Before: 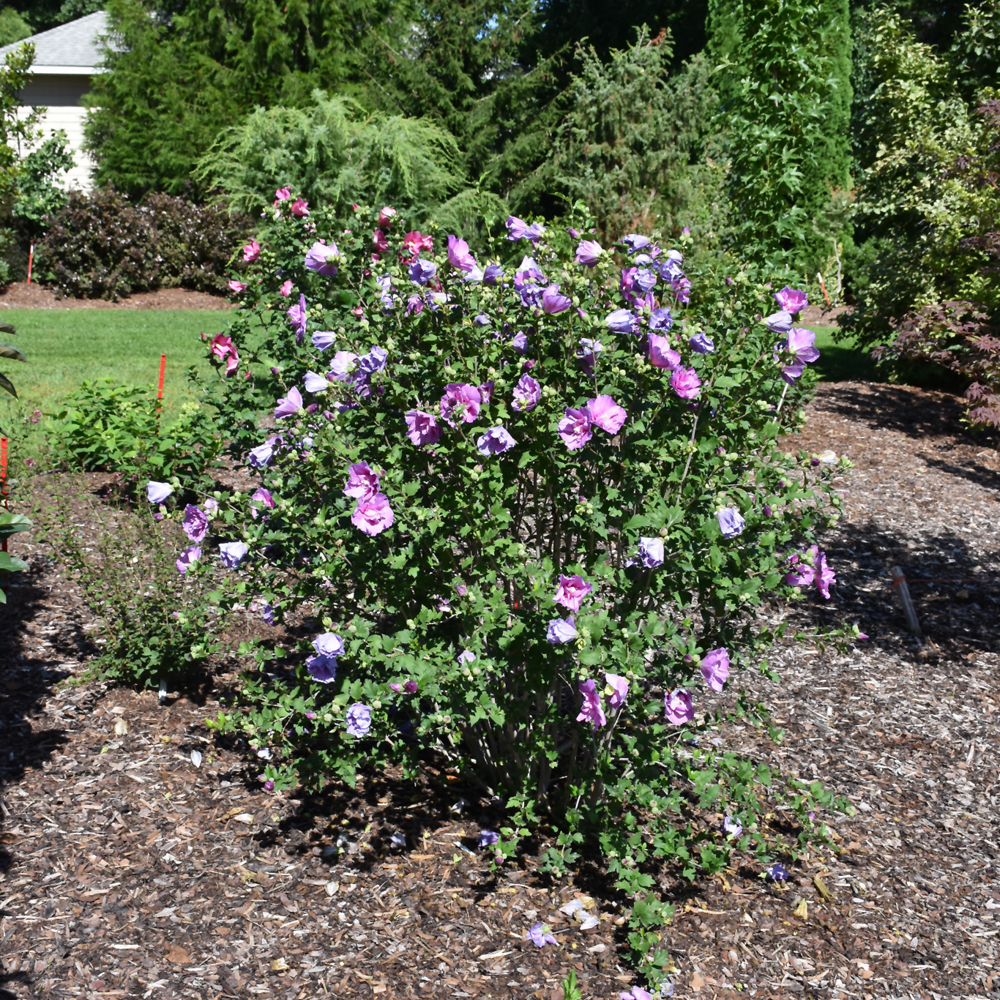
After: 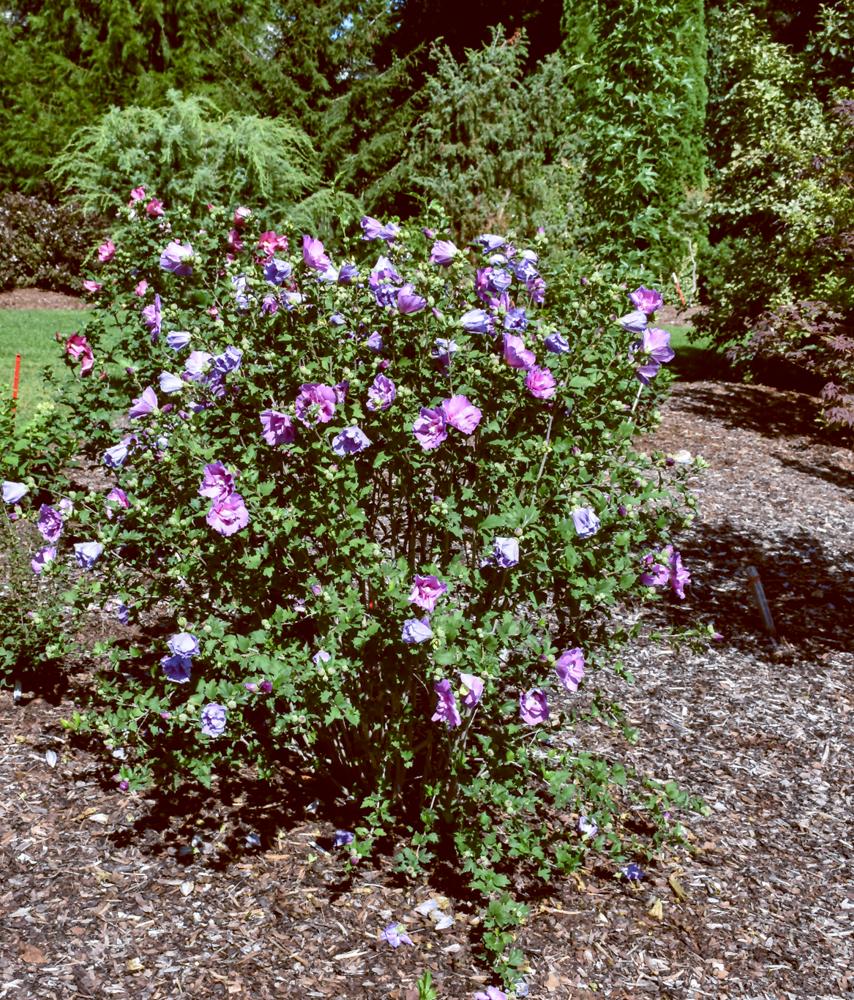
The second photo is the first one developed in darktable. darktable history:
color balance: lift [1, 1.015, 1.004, 0.985], gamma [1, 0.958, 0.971, 1.042], gain [1, 0.956, 0.977, 1.044]
local contrast: on, module defaults
crop and rotate: left 14.584%
